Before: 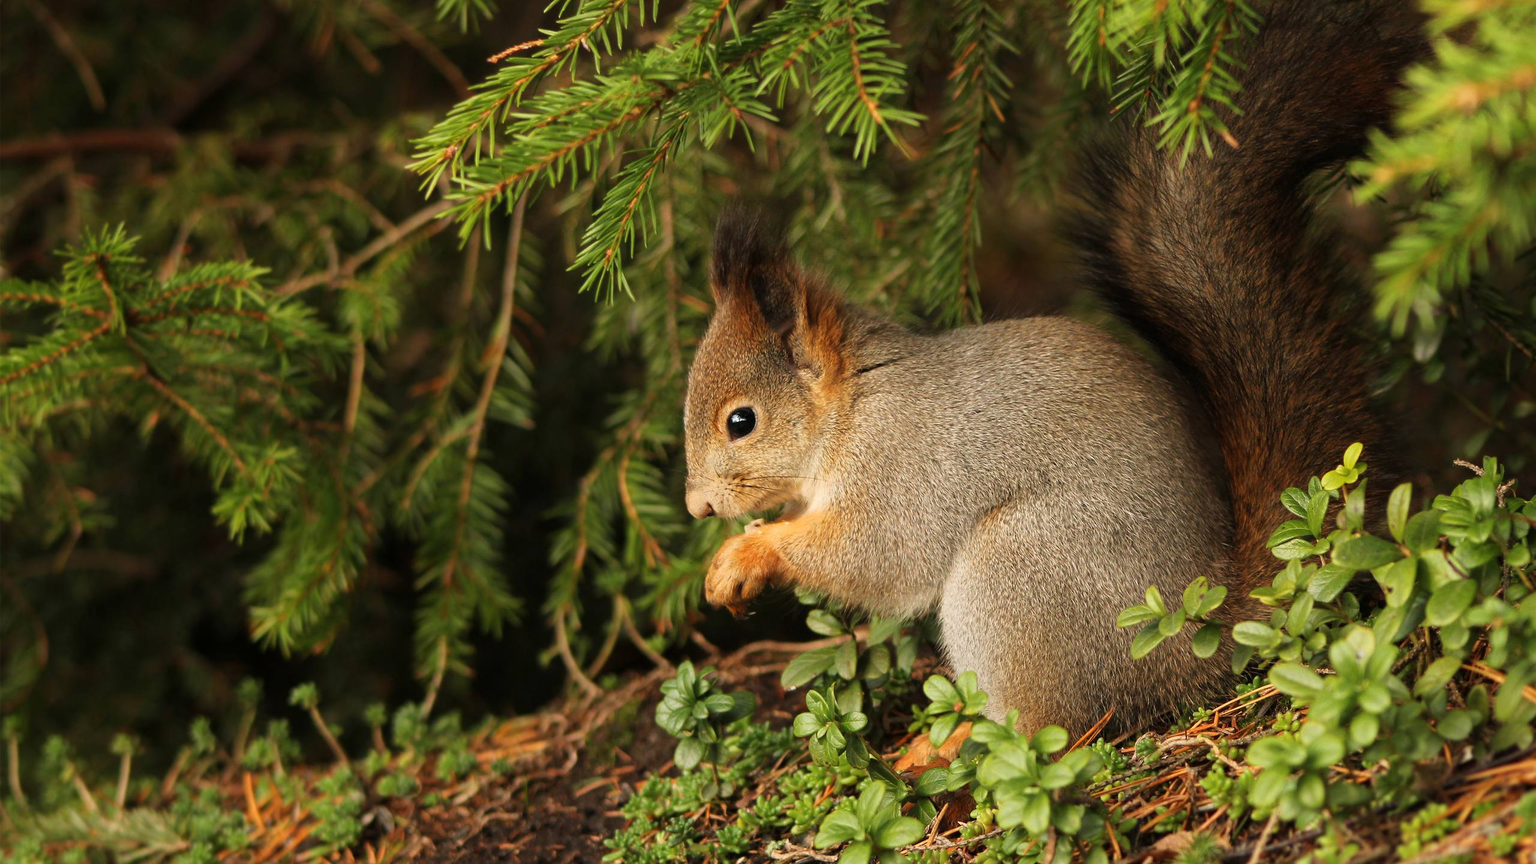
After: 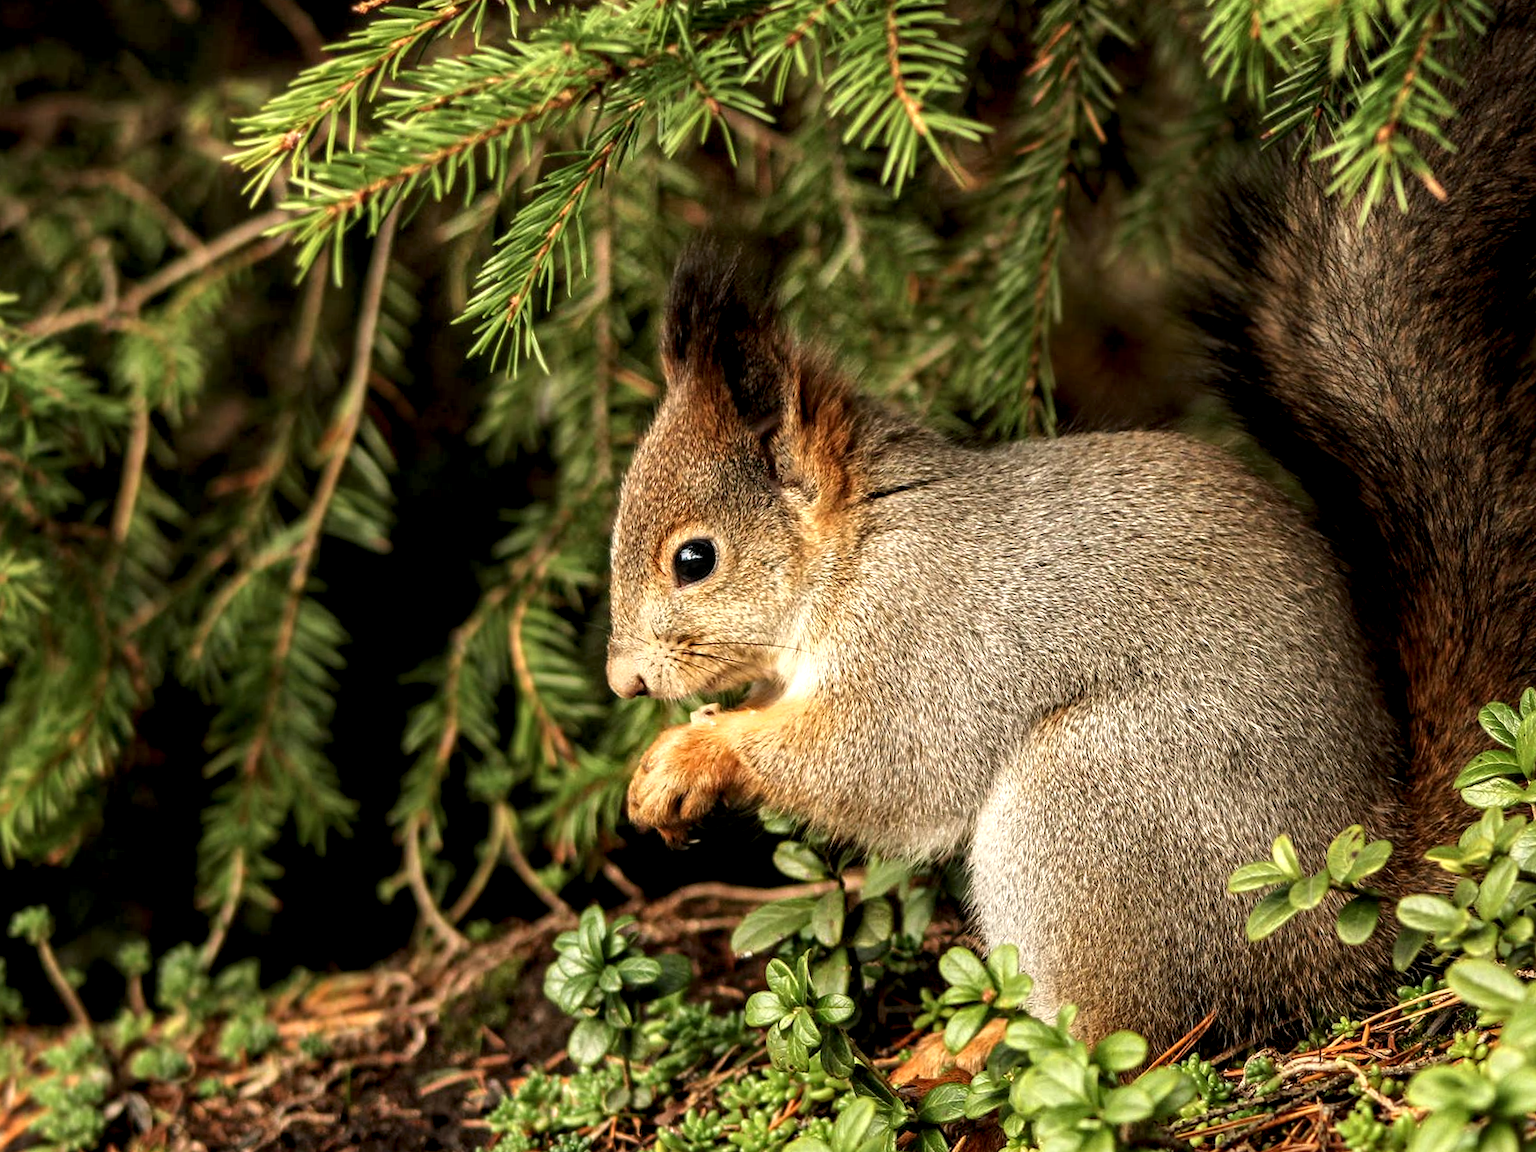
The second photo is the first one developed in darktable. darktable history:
crop and rotate: angle -3.27°, left 14.277%, top 0.028%, right 10.766%, bottom 0.028%
local contrast: highlights 19%, detail 186%
